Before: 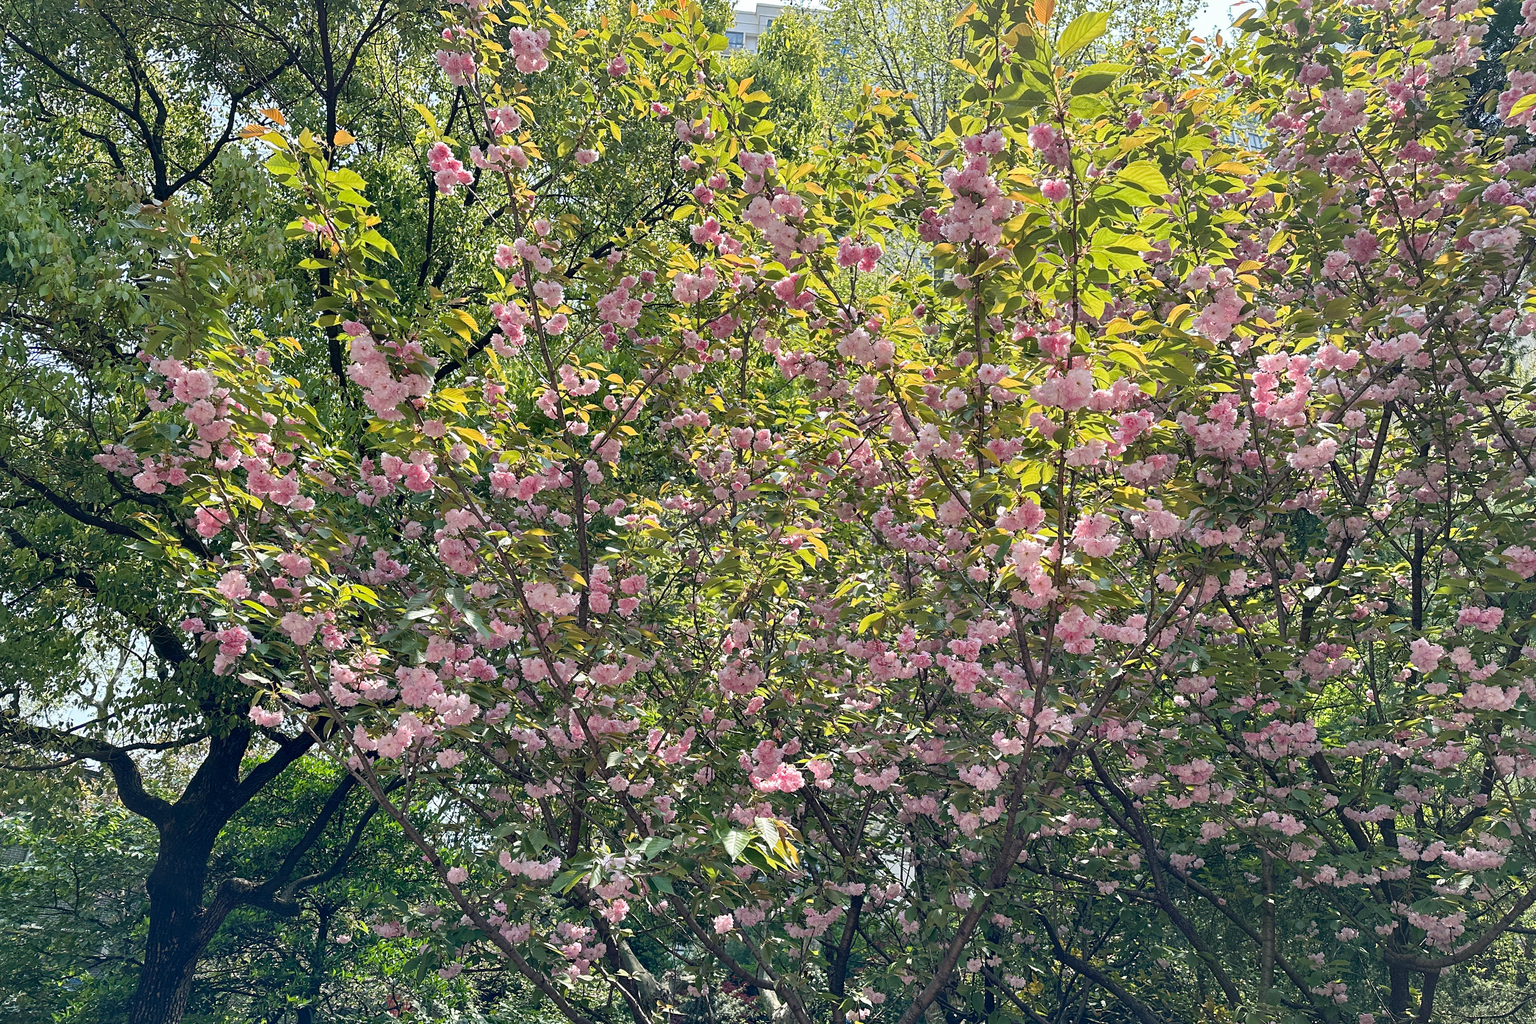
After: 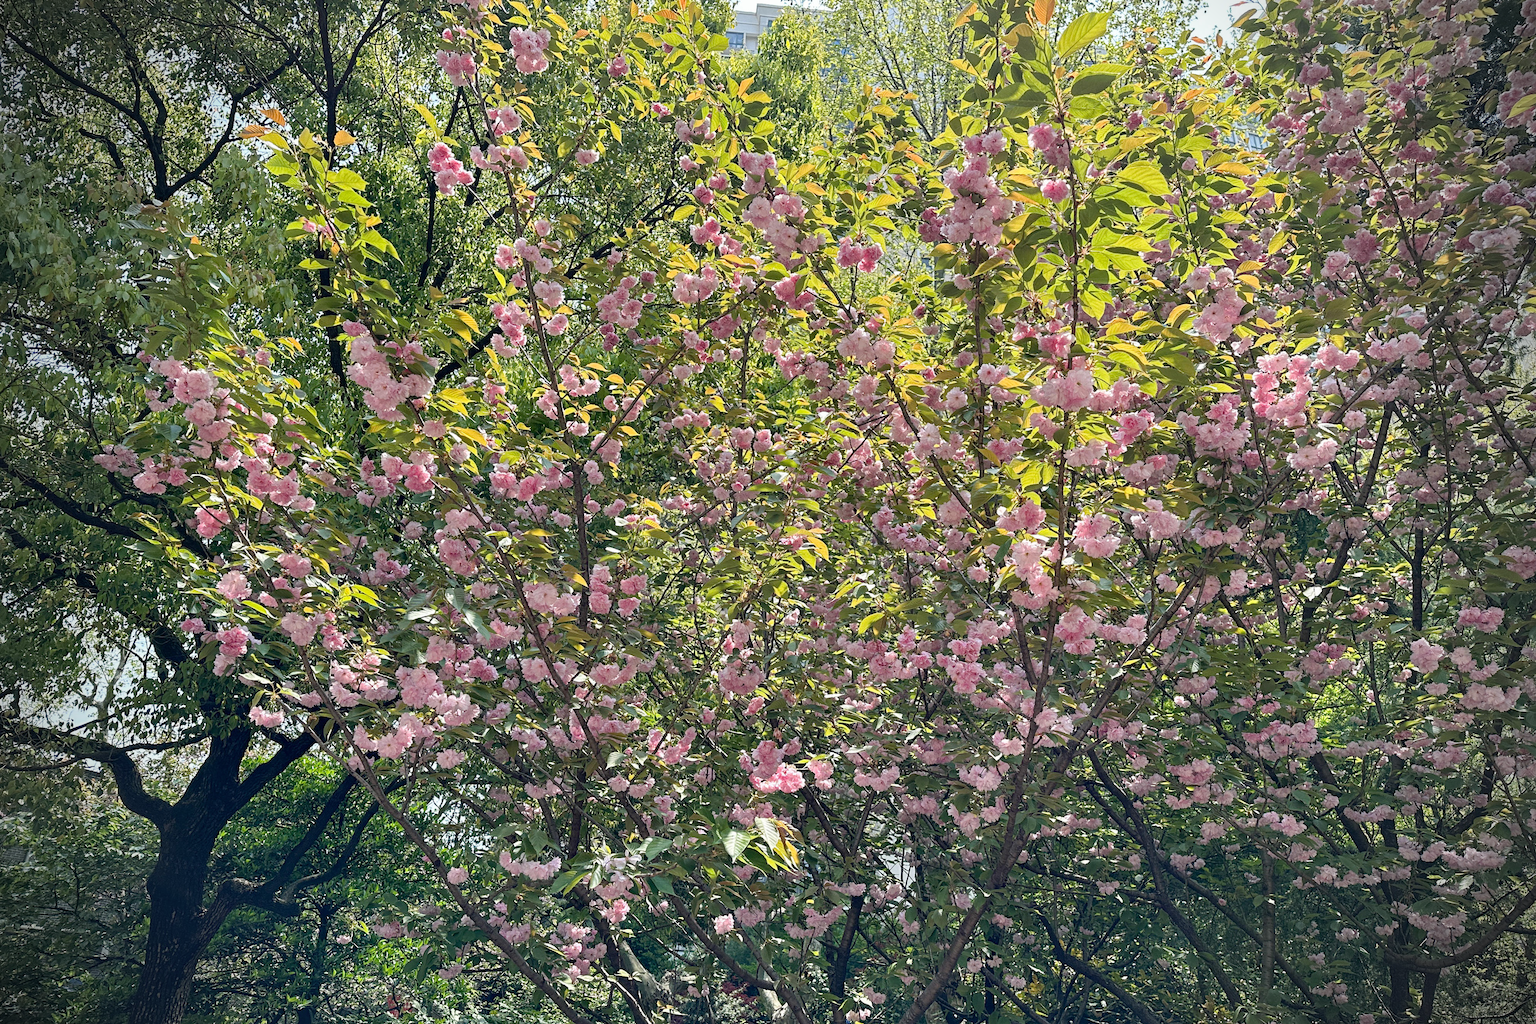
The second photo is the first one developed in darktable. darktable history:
vignetting: brightness -0.892
